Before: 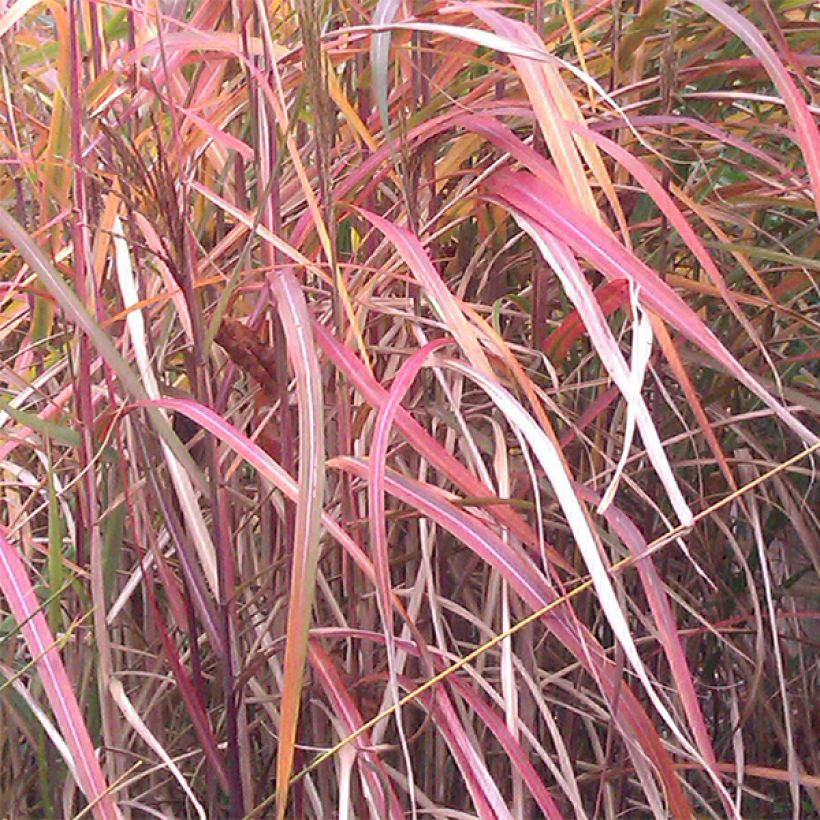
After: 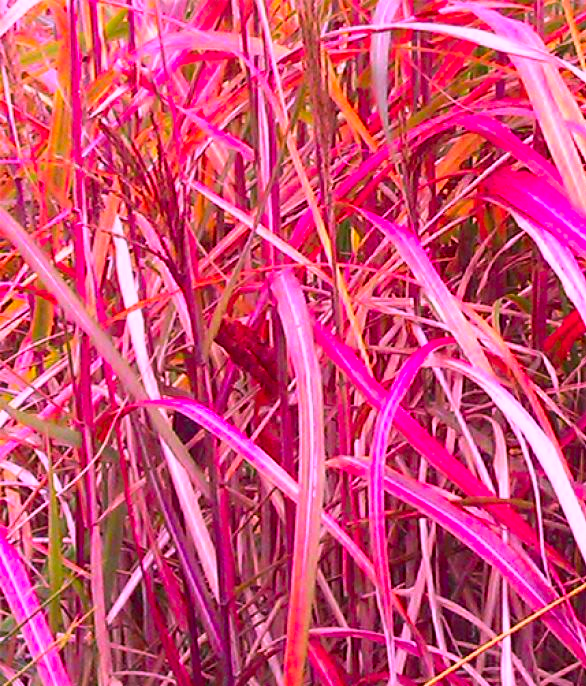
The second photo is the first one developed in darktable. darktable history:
crop: right 28.437%, bottom 16.308%
color correction: highlights a* 19.07, highlights b* -11.9, saturation 1.7
contrast brightness saturation: contrast 0.128, brightness -0.049, saturation 0.156
